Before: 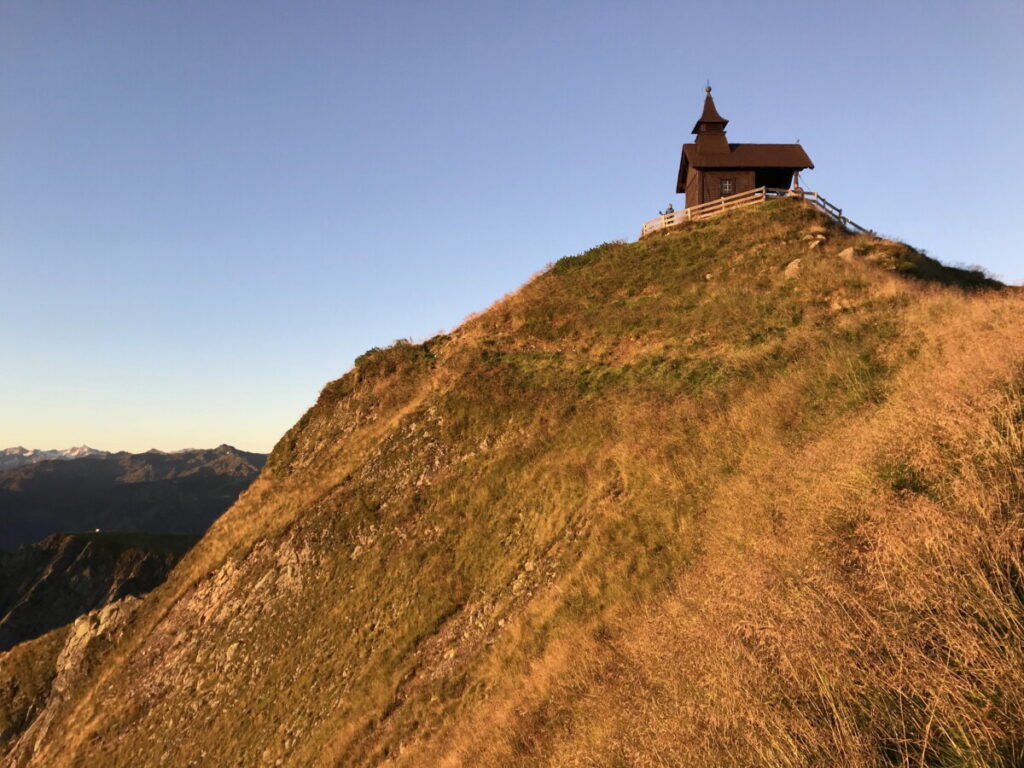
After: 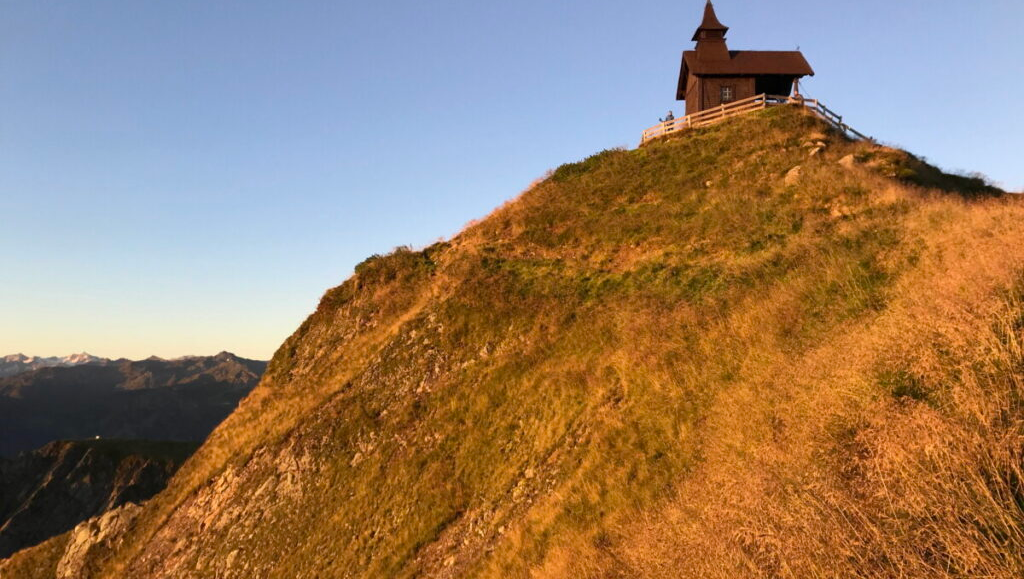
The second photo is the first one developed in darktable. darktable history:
crop and rotate: top 12.129%, bottom 12.476%
